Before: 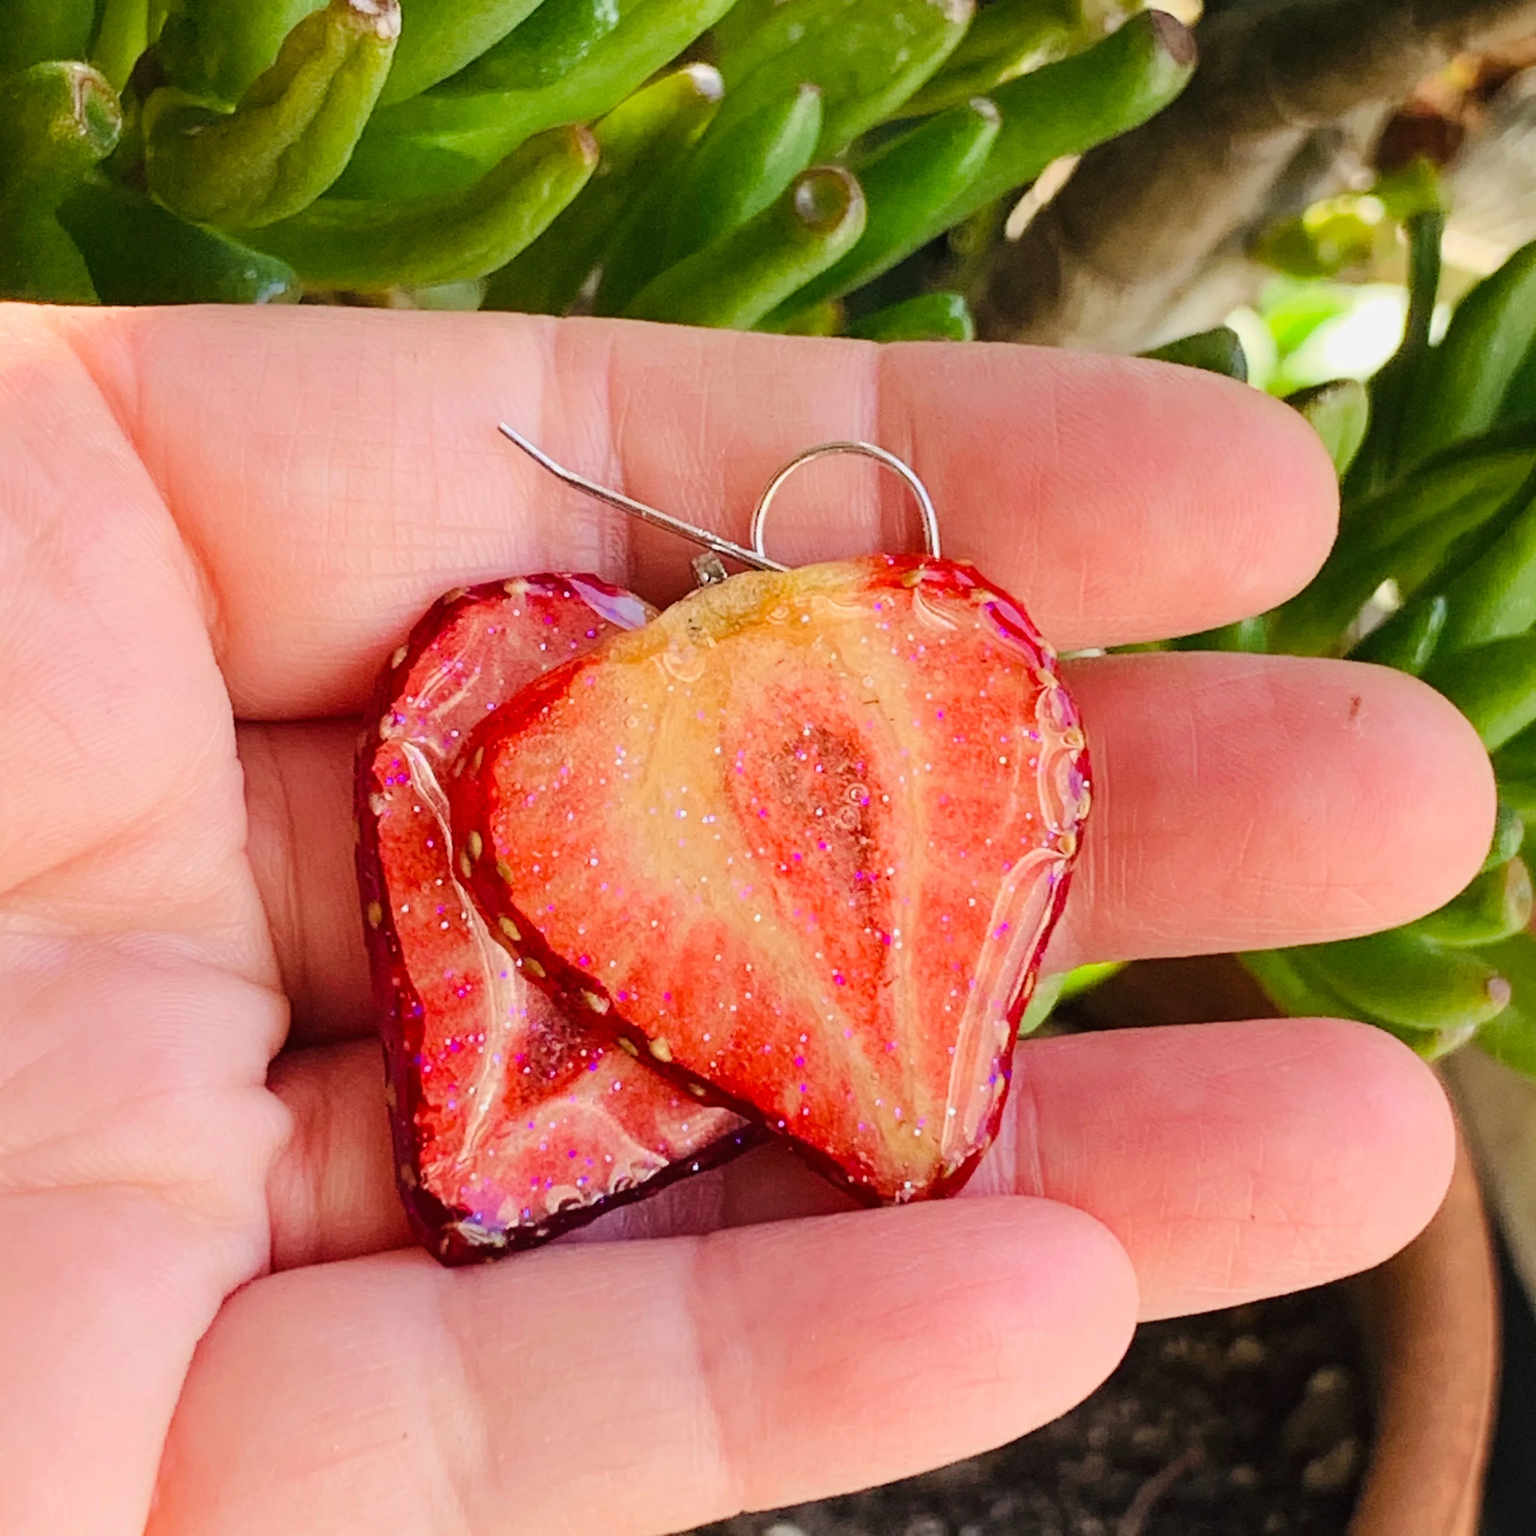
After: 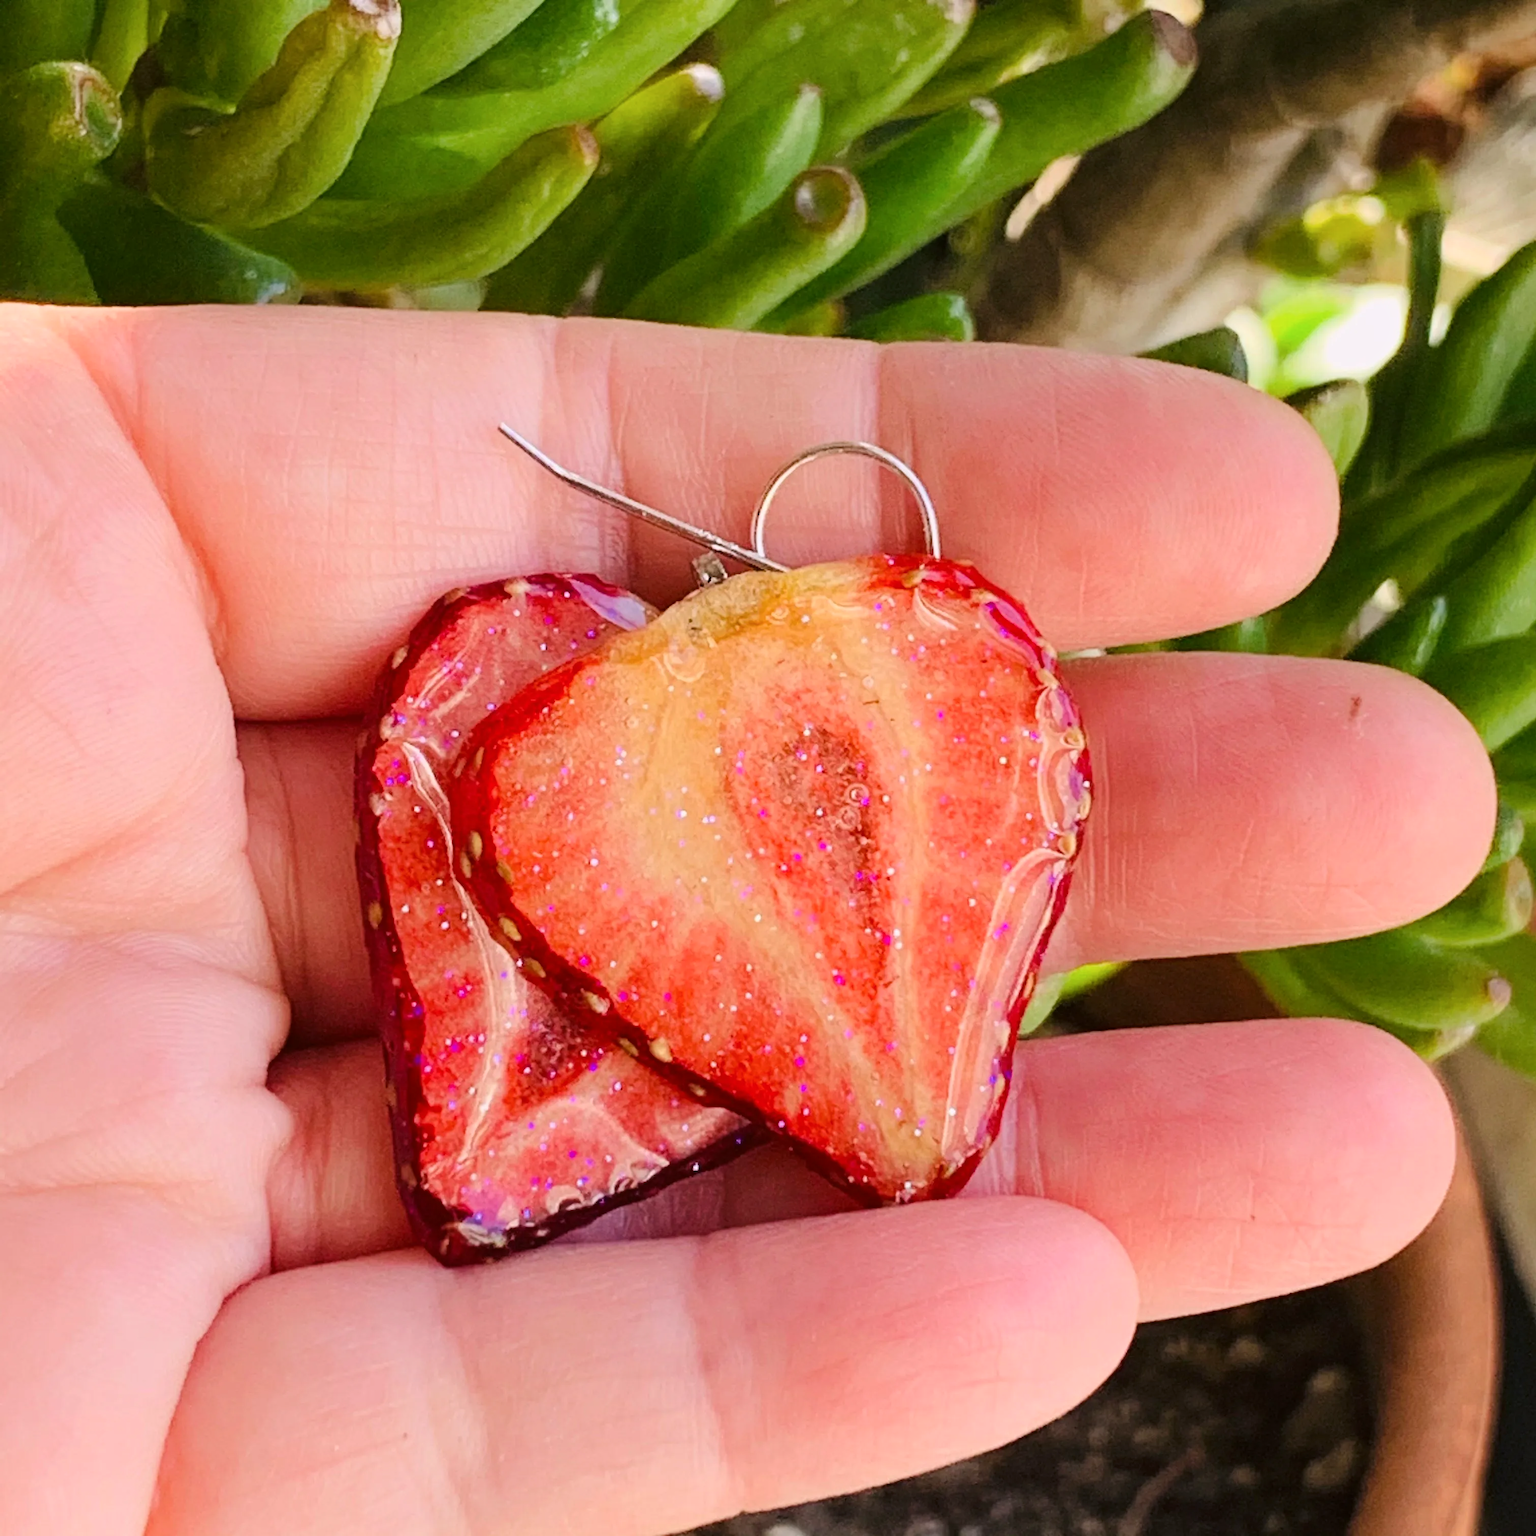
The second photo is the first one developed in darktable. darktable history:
color correction: highlights a* 3.12, highlights b* -1.55, shadows a* -0.101, shadows b* 2.52, saturation 0.98
tone equalizer: on, module defaults
